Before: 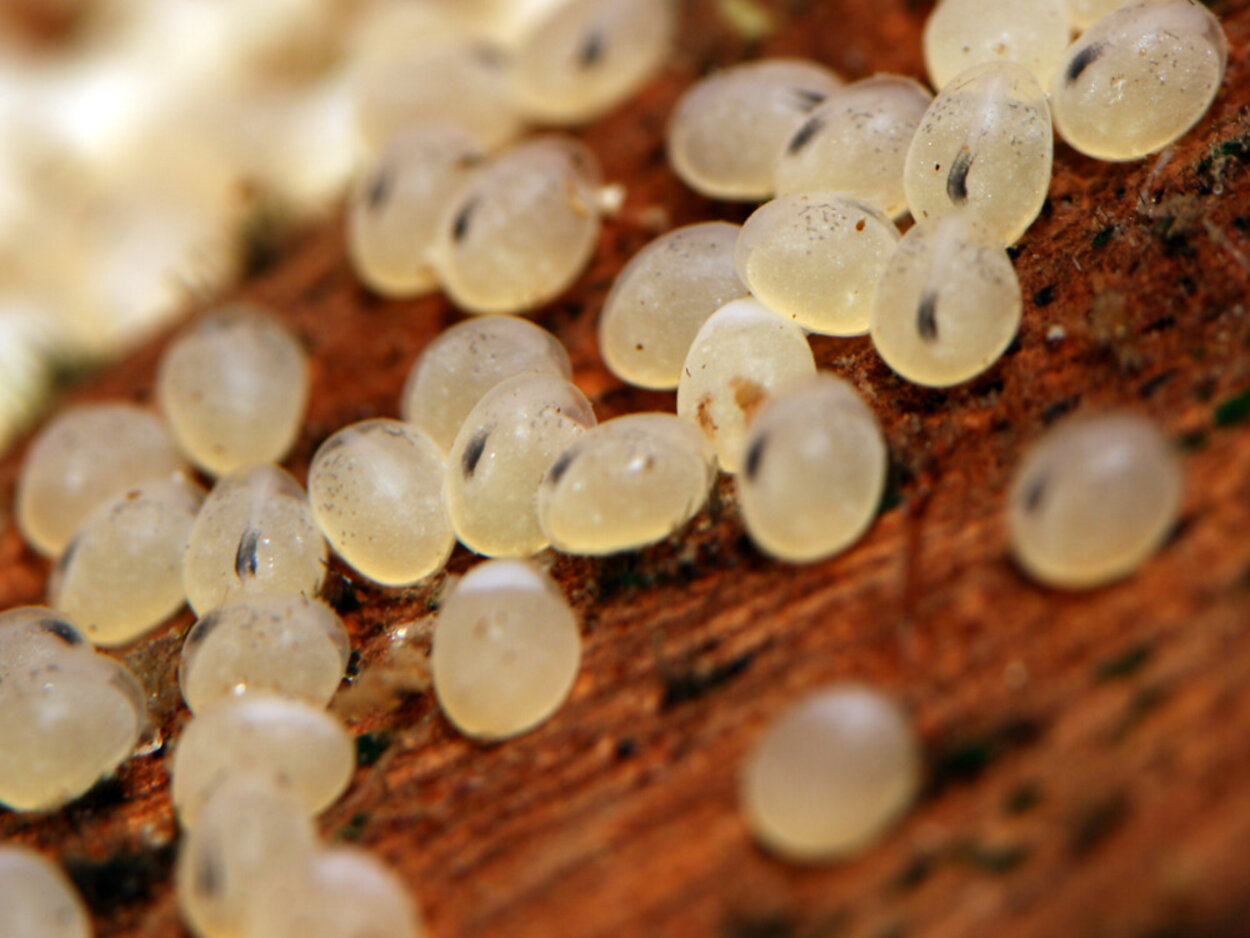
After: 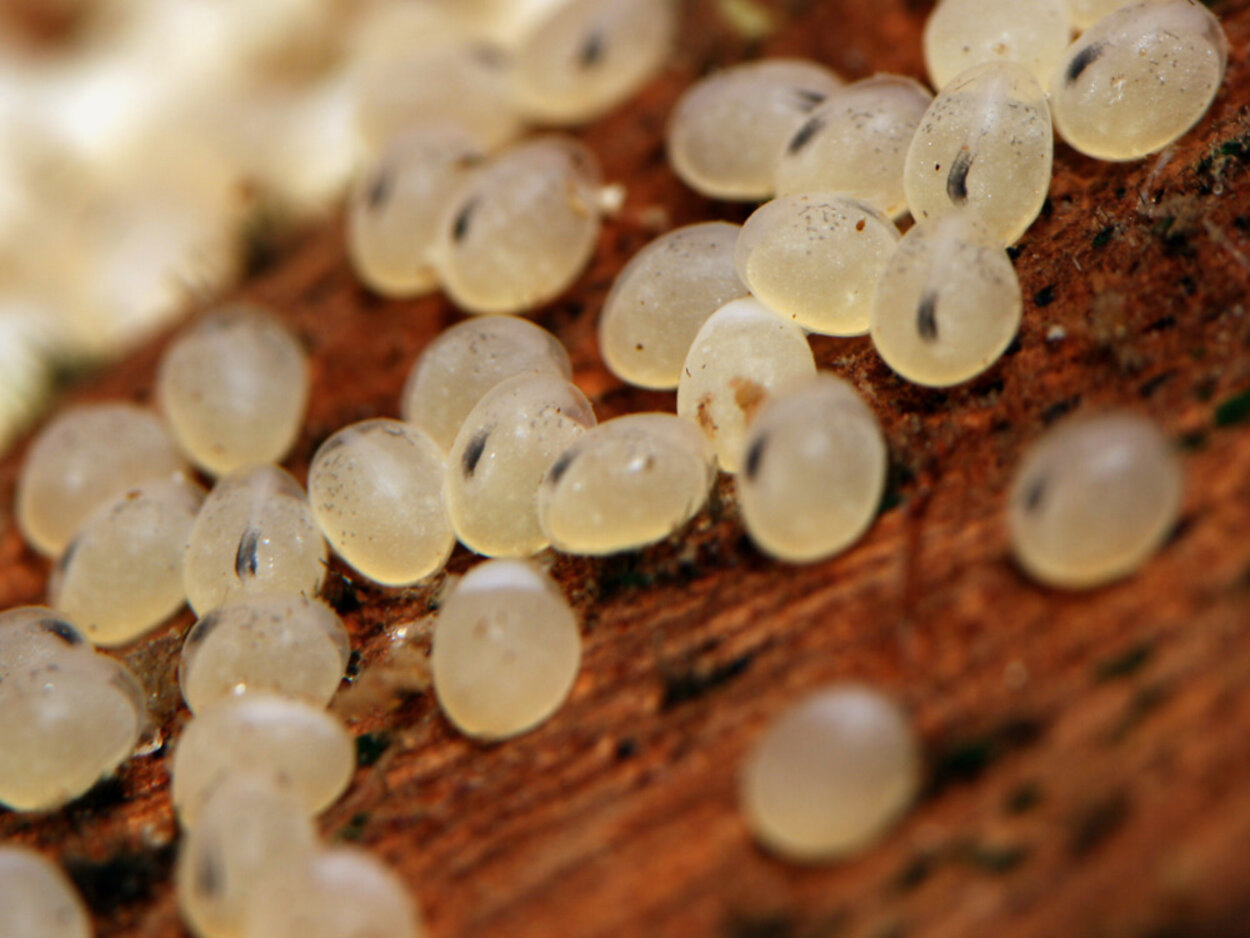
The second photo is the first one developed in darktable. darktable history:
contrast brightness saturation: contrast 0.01, saturation -0.05
exposure: exposure -0.151 EV, compensate highlight preservation false
white balance: red 1.009, blue 0.985
